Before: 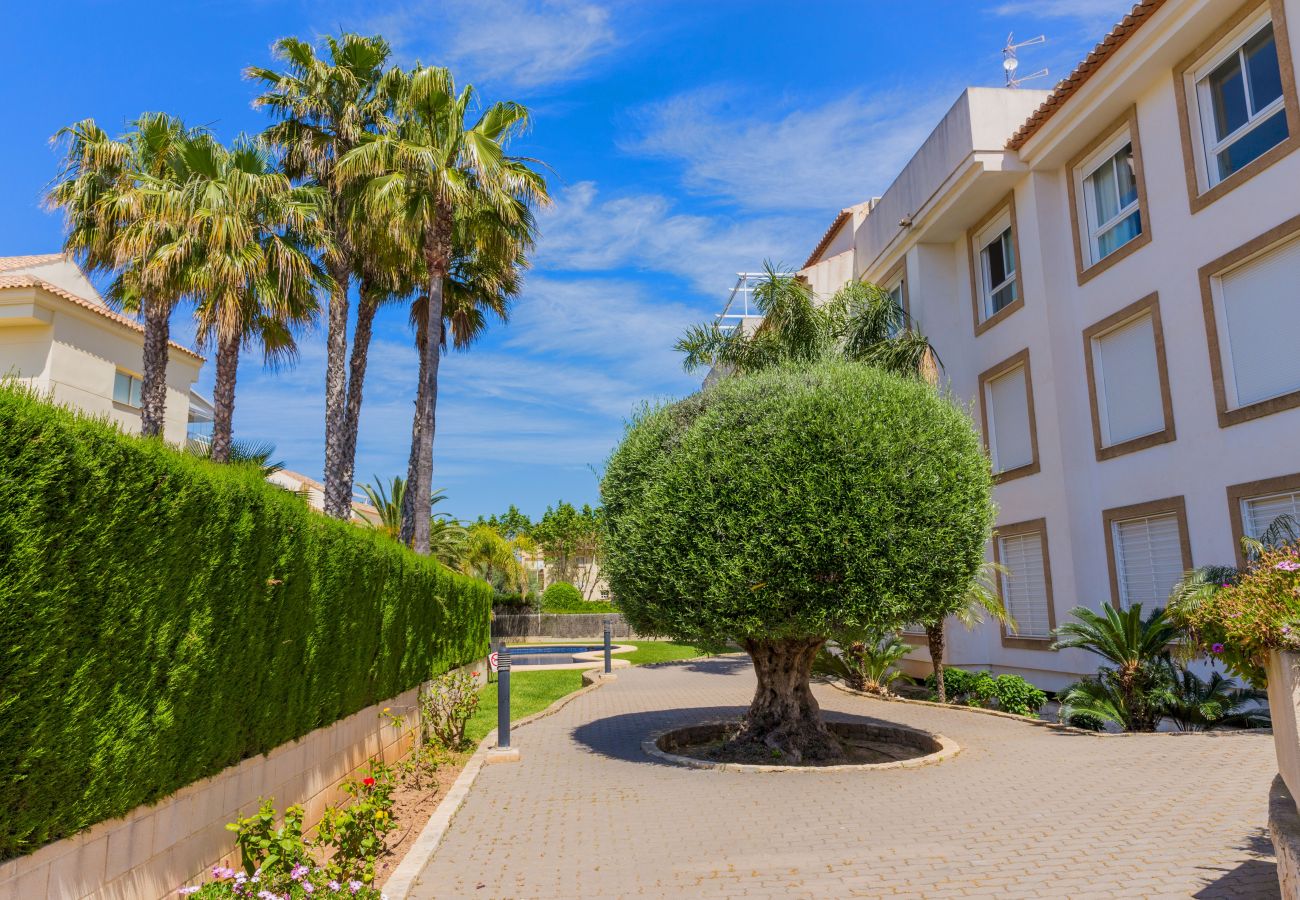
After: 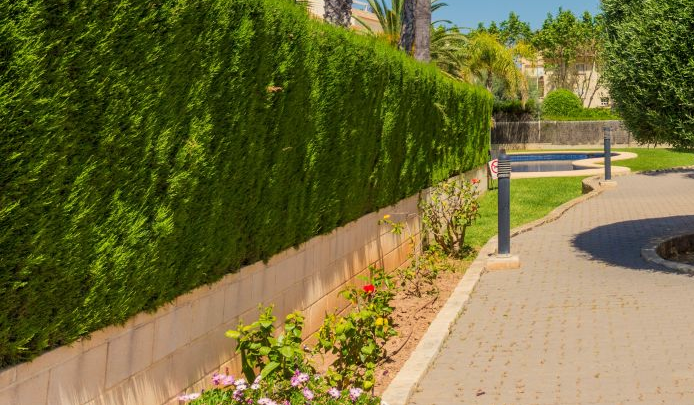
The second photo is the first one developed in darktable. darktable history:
crop and rotate: top 54.778%, right 46.61%, bottom 0.159%
white balance: red 1.029, blue 0.92
